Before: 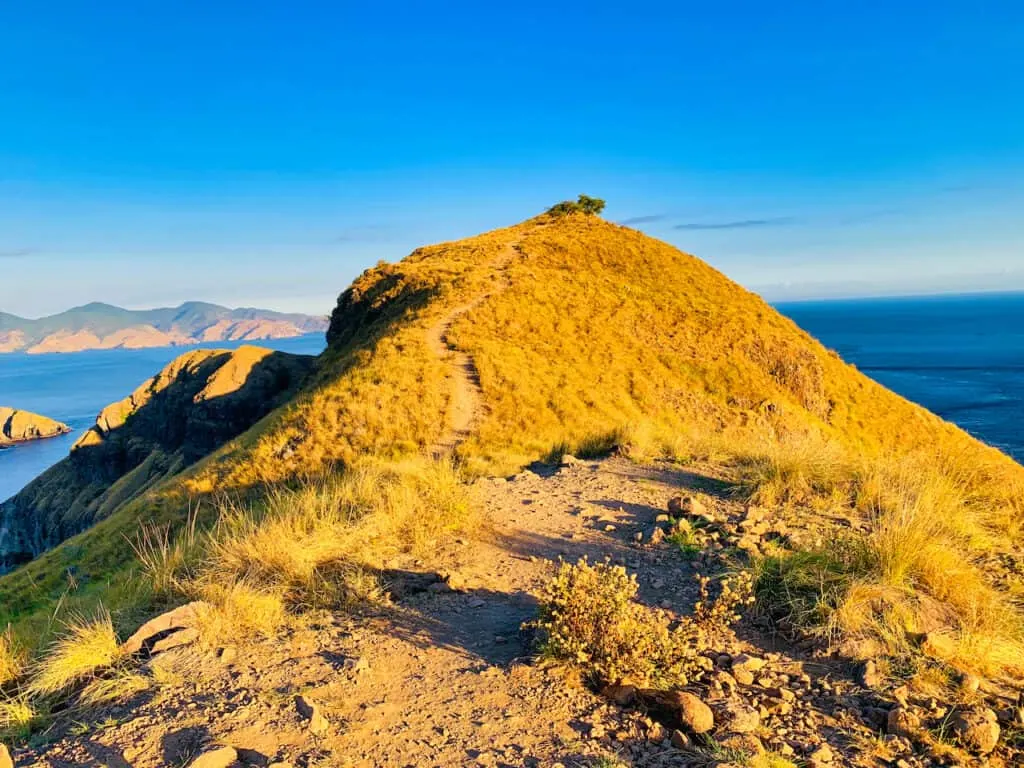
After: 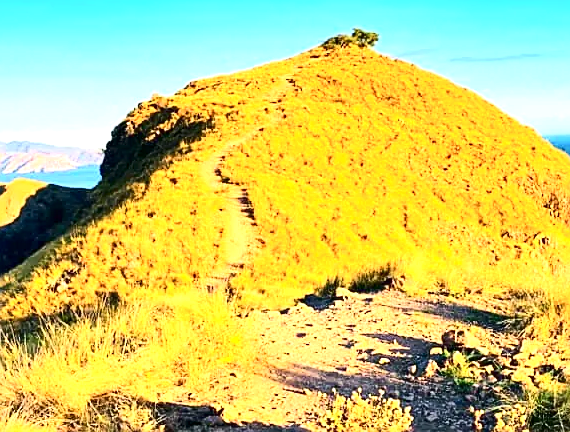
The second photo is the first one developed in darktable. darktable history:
contrast brightness saturation: contrast 0.285
crop and rotate: left 22.09%, top 21.85%, right 22.232%, bottom 21.789%
sharpen: on, module defaults
exposure: exposure 1 EV, compensate exposure bias true, compensate highlight preservation false
